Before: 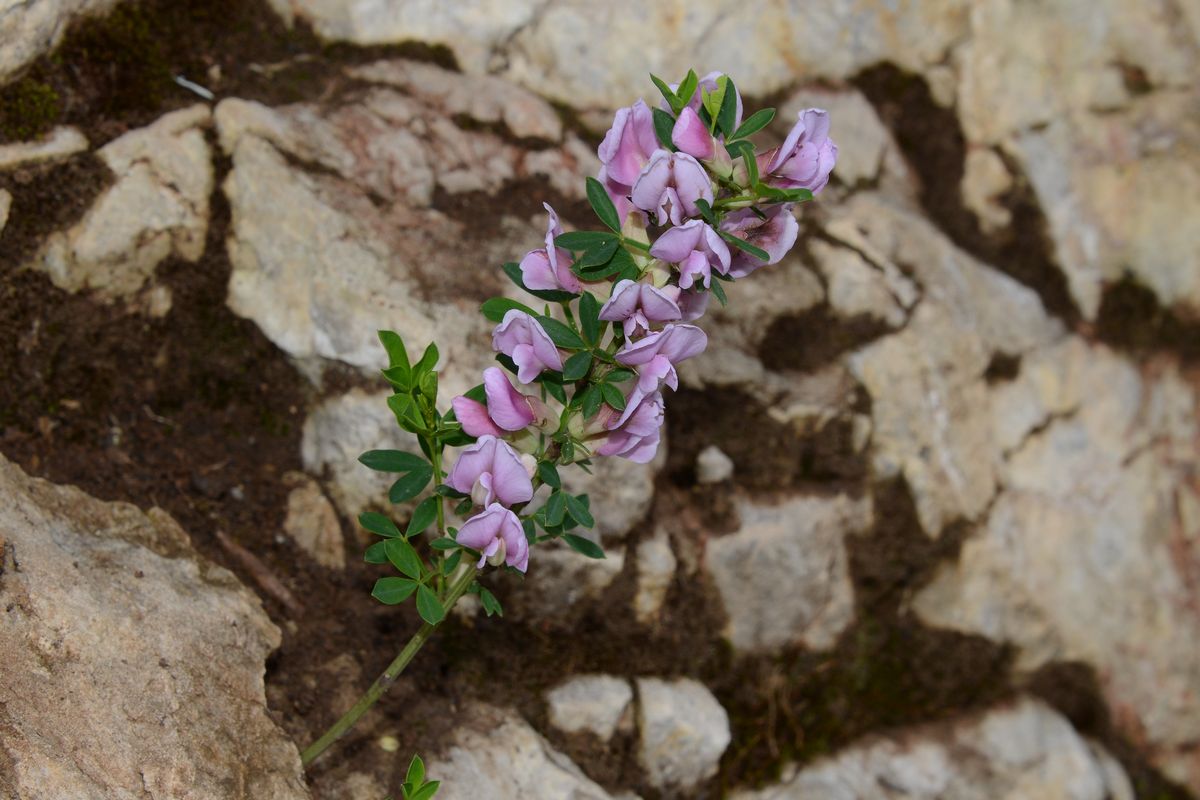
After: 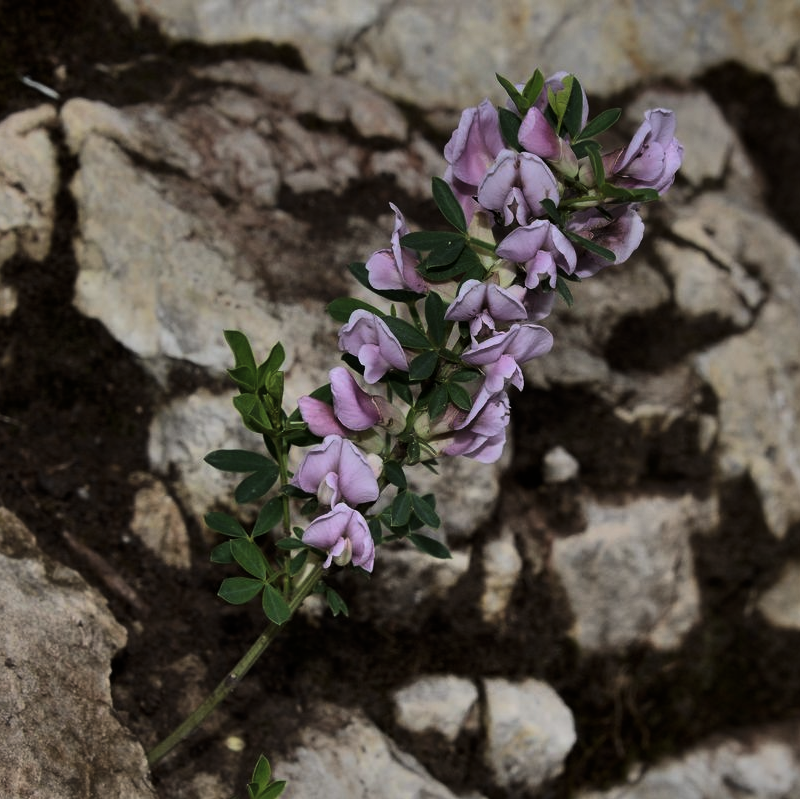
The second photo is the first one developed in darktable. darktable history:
shadows and highlights: shadows 58.3, highlights -60.24, soften with gaussian
crop and rotate: left 12.89%, right 20.406%
levels: levels [0, 0.618, 1]
